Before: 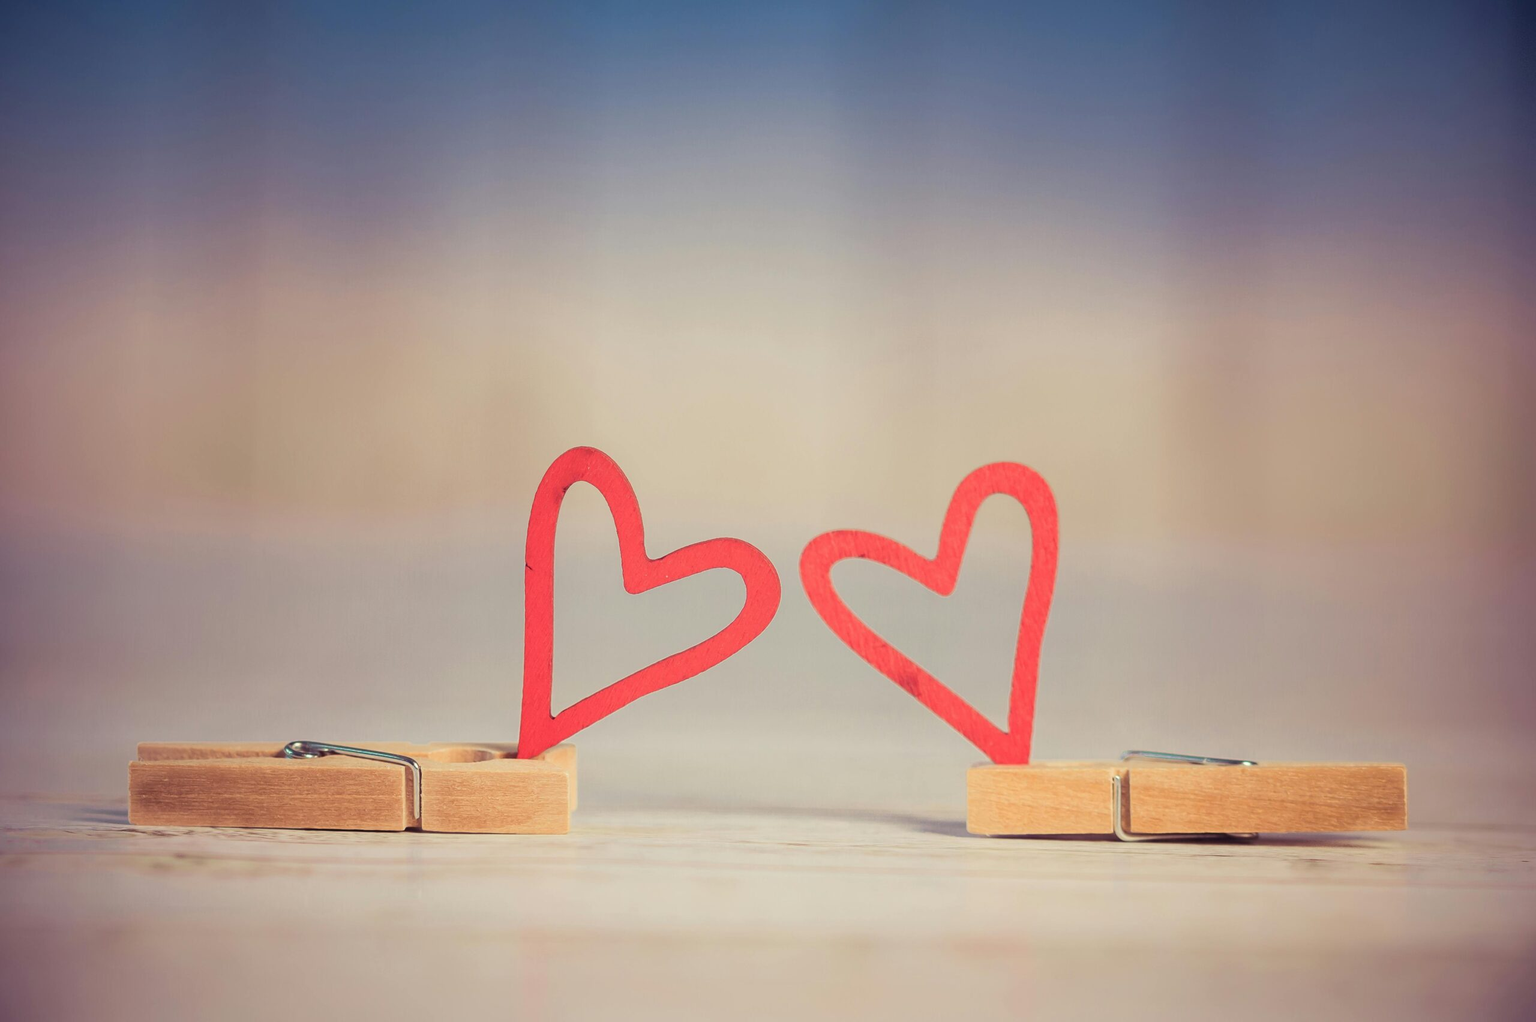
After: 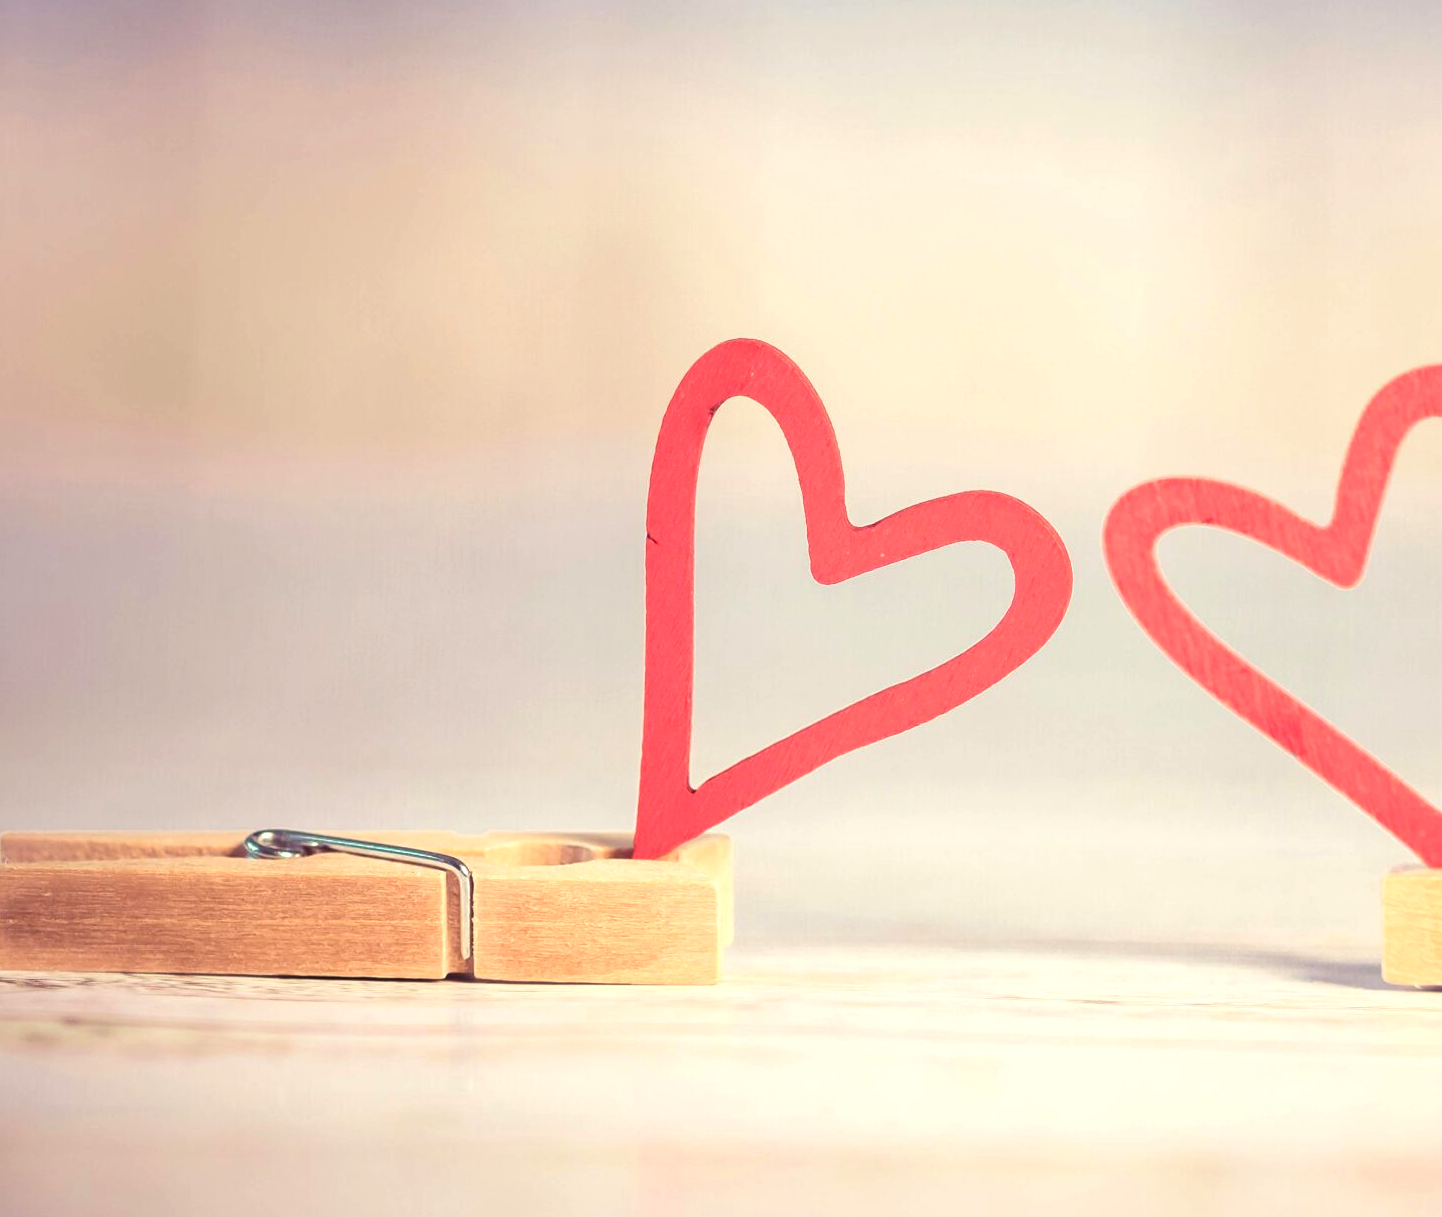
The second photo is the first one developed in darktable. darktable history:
crop: left 8.966%, top 23.852%, right 34.699%, bottom 4.703%
exposure: black level correction 0, exposure 0.7 EV, compensate exposure bias true, compensate highlight preservation false
